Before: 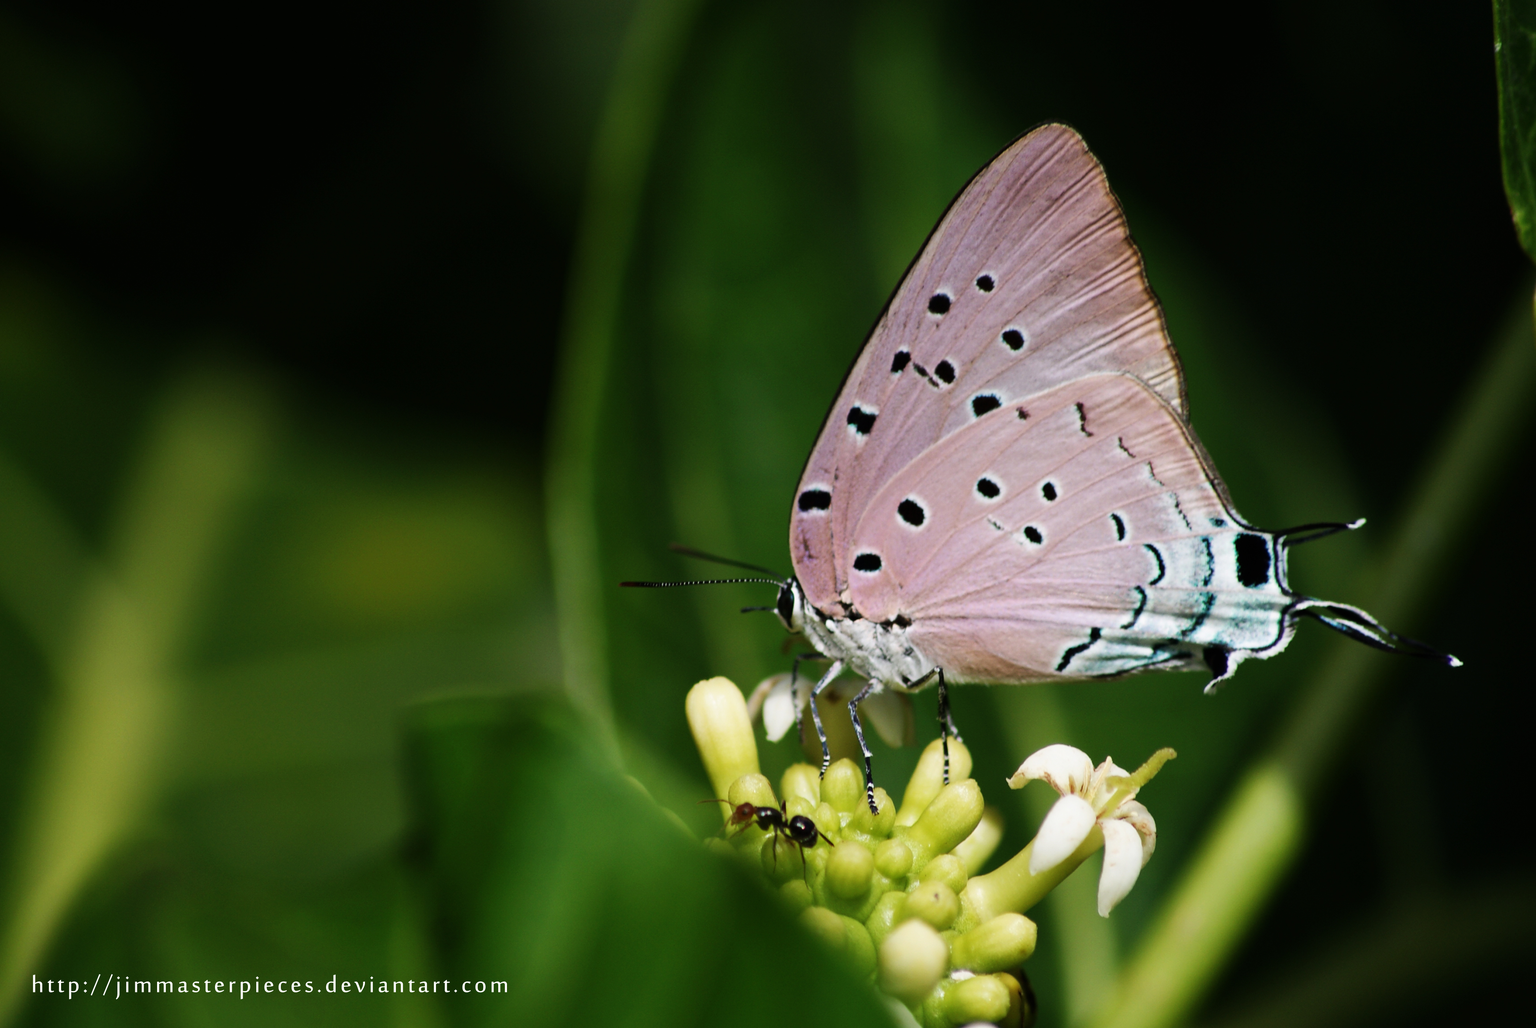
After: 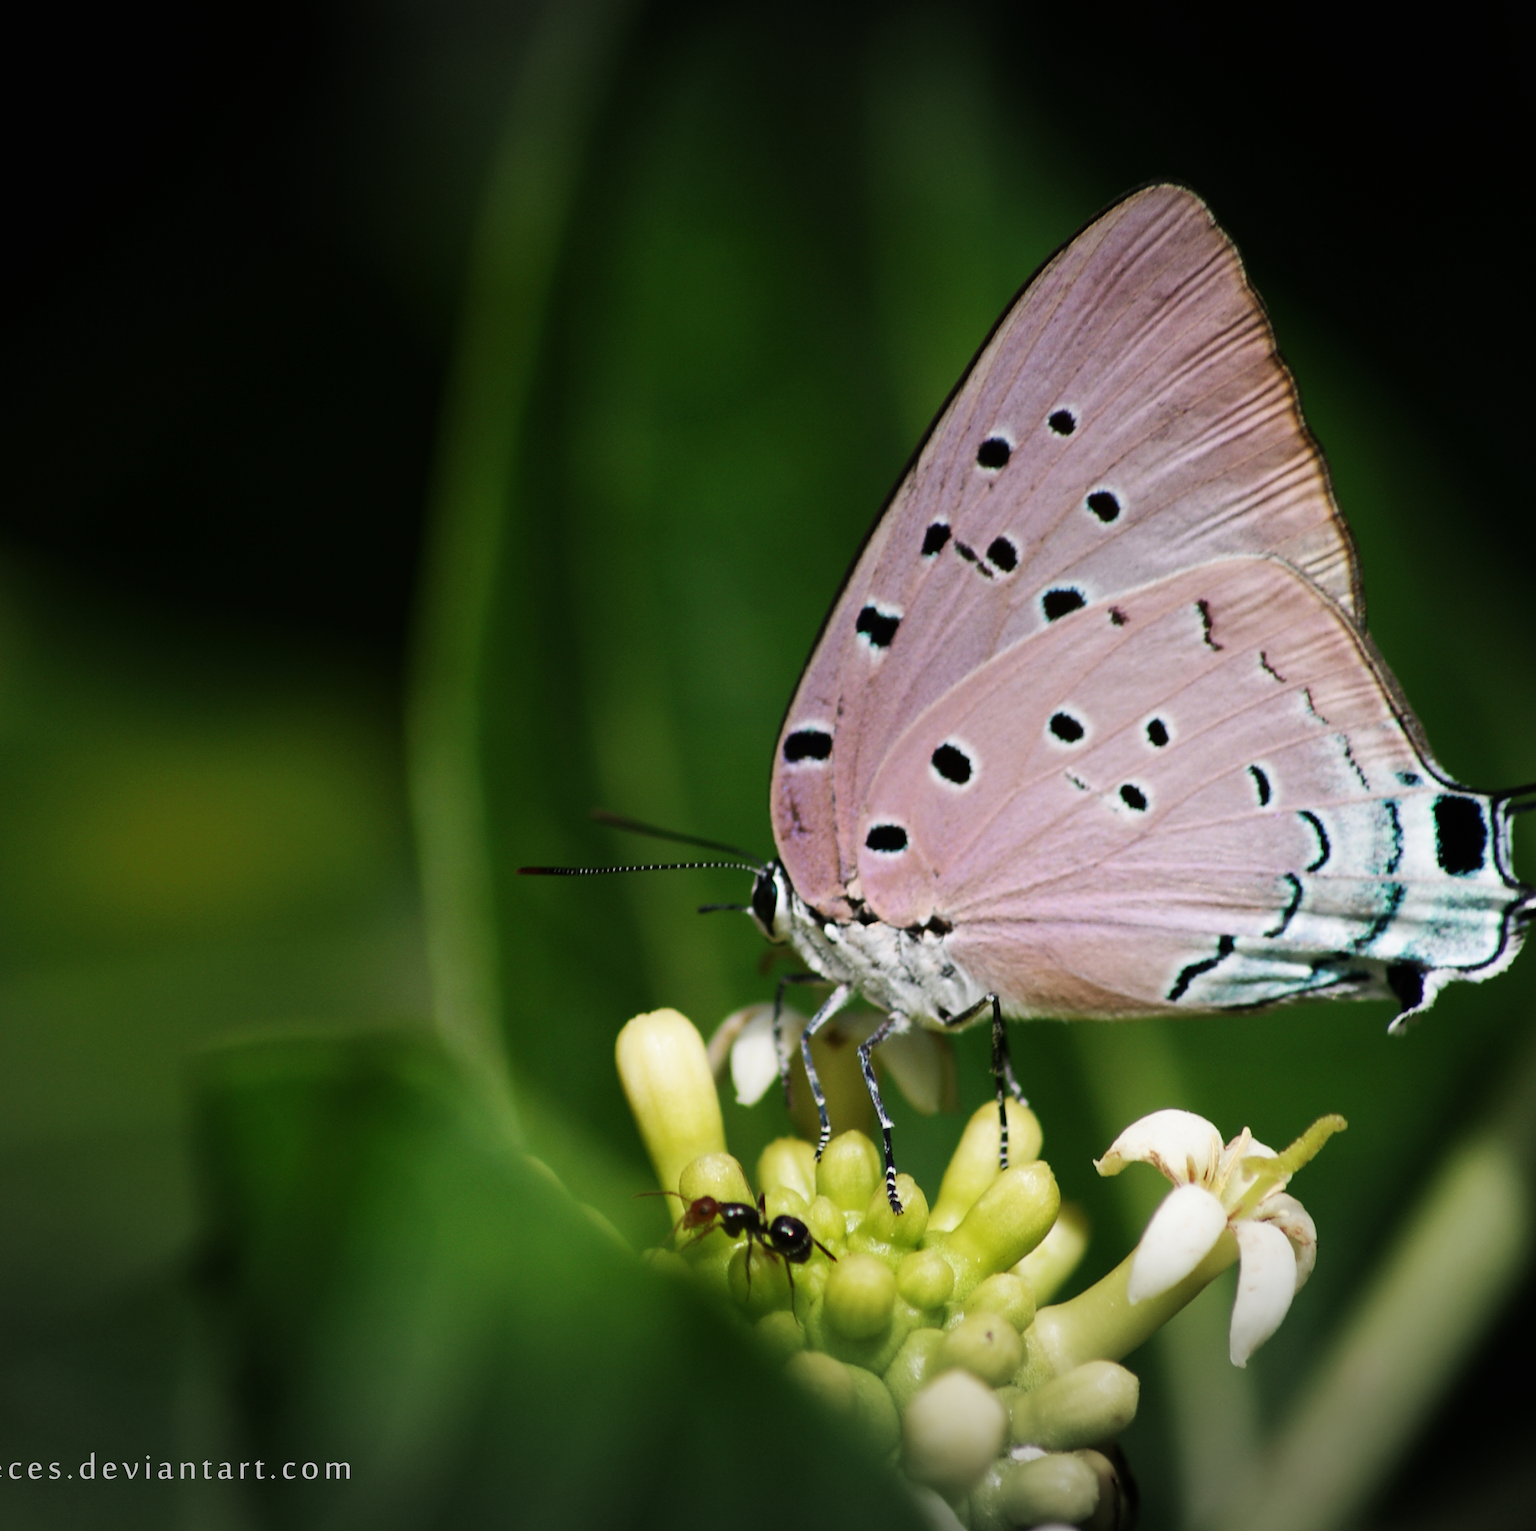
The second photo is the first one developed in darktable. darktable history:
crop and rotate: left 17.755%, right 15.114%
vignetting: fall-off start 100.42%, width/height ratio 1.325, unbound false
